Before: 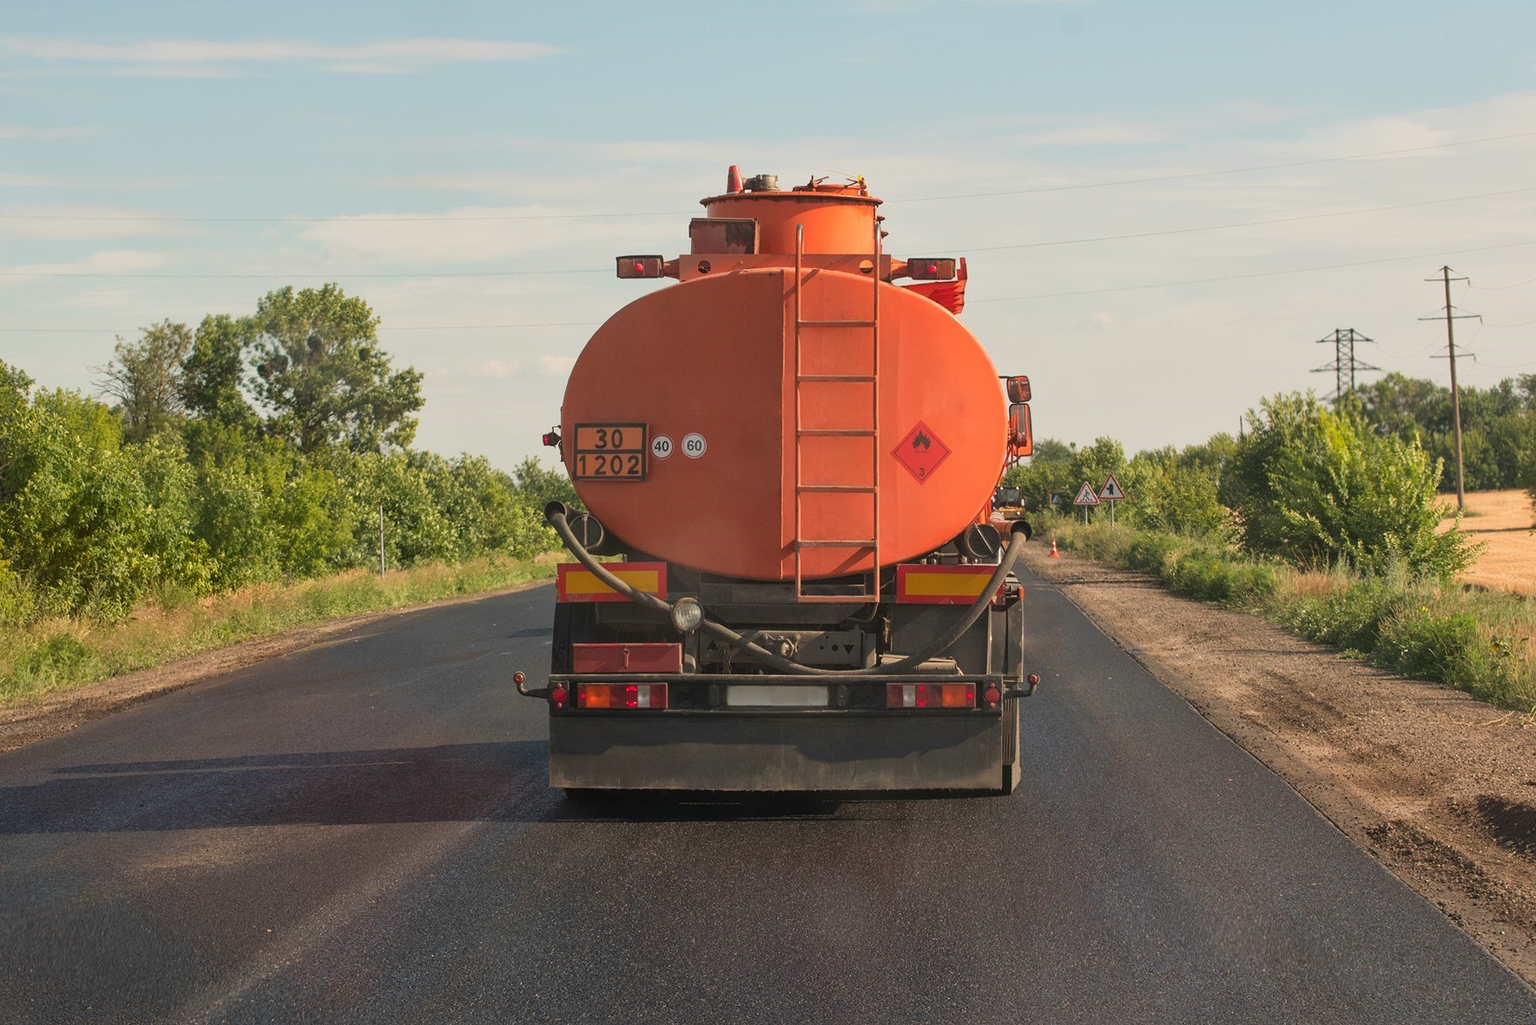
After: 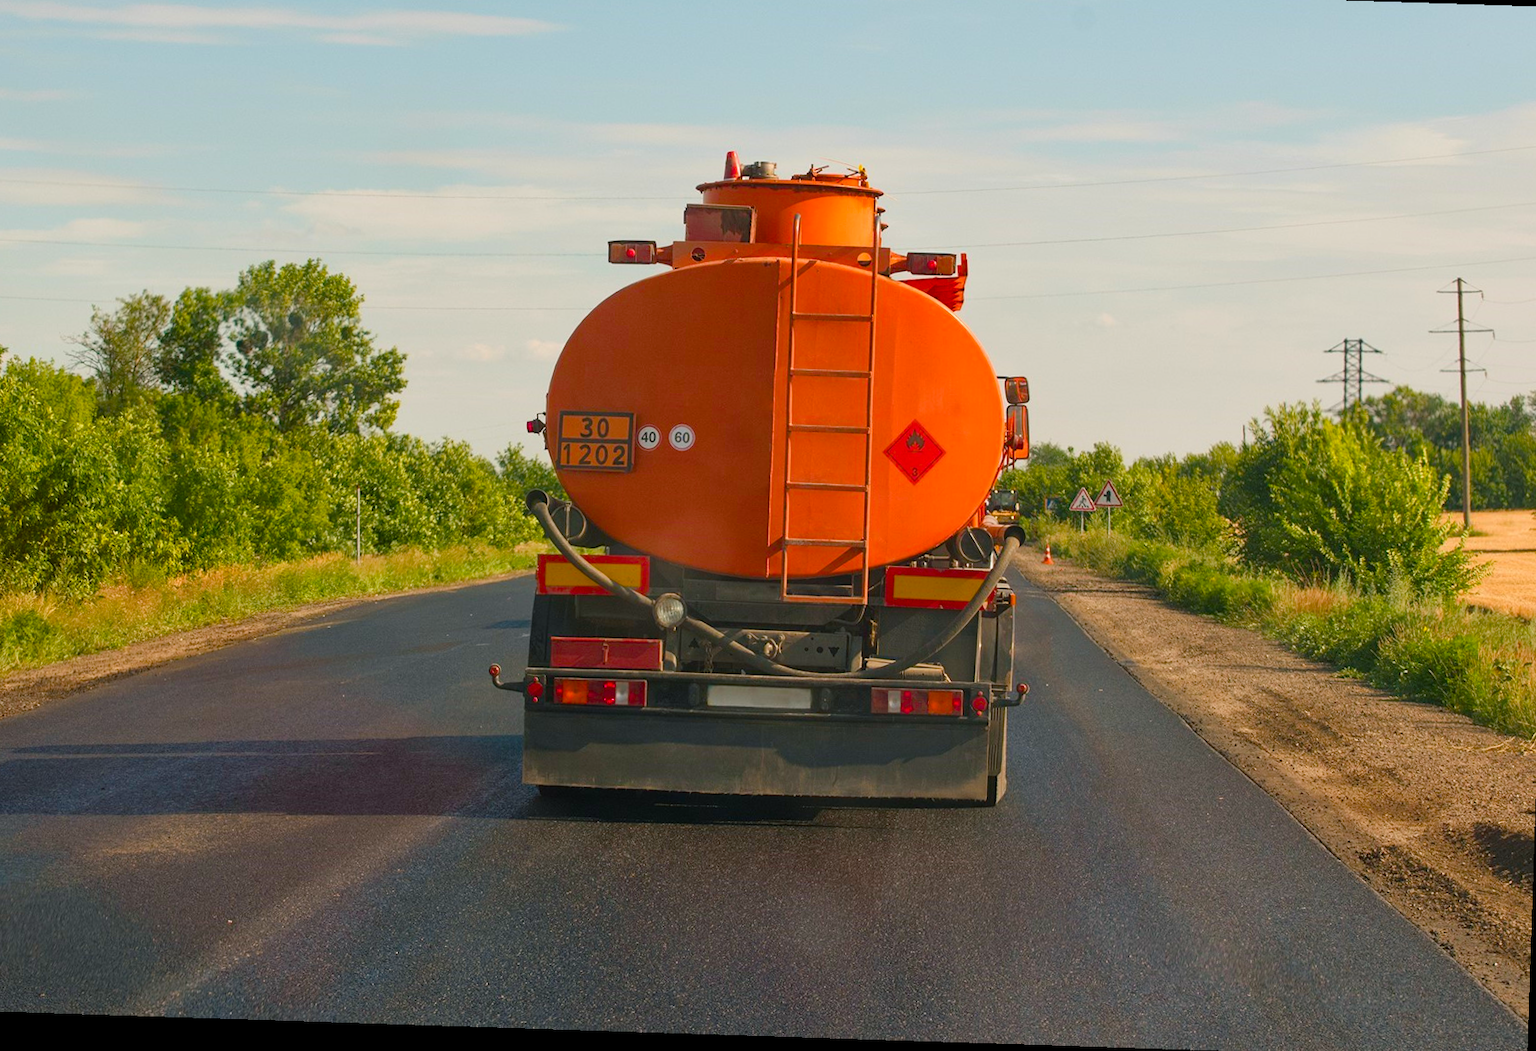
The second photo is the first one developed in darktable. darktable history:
crop and rotate: angle -1.84°, left 3.124%, top 3.908%, right 1.446%, bottom 0.769%
color balance rgb: shadows lift › chroma 2.023%, shadows lift › hue 216.12°, perceptual saturation grading › global saturation 44.34%, perceptual saturation grading › highlights -25.16%, perceptual saturation grading › shadows 49.566%
